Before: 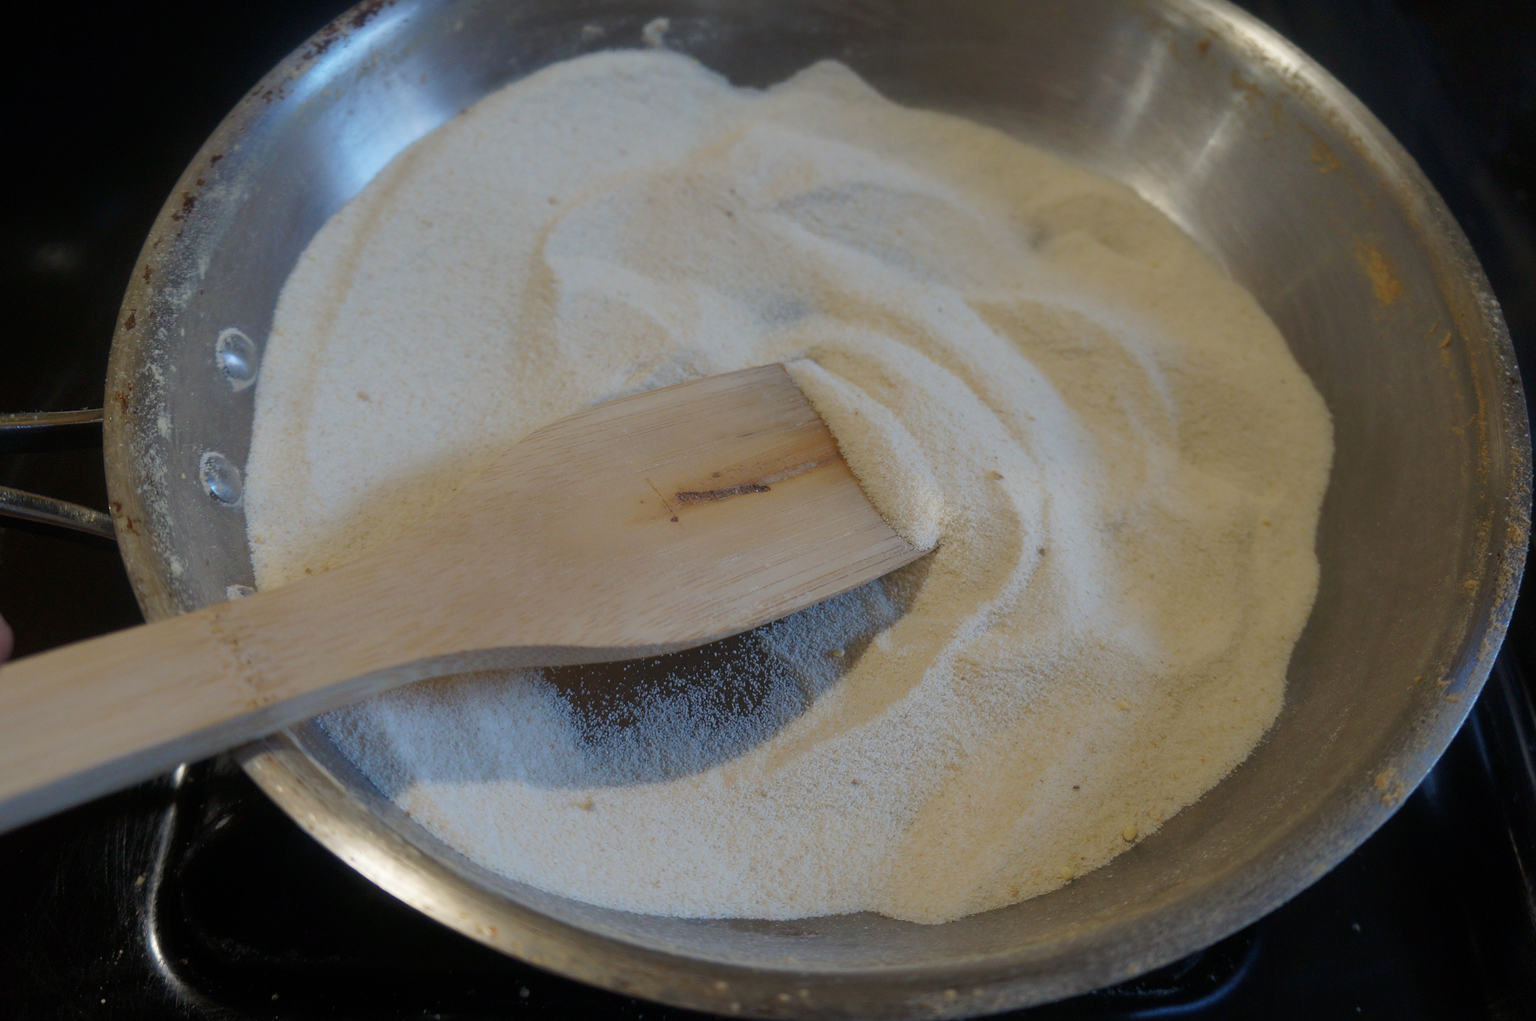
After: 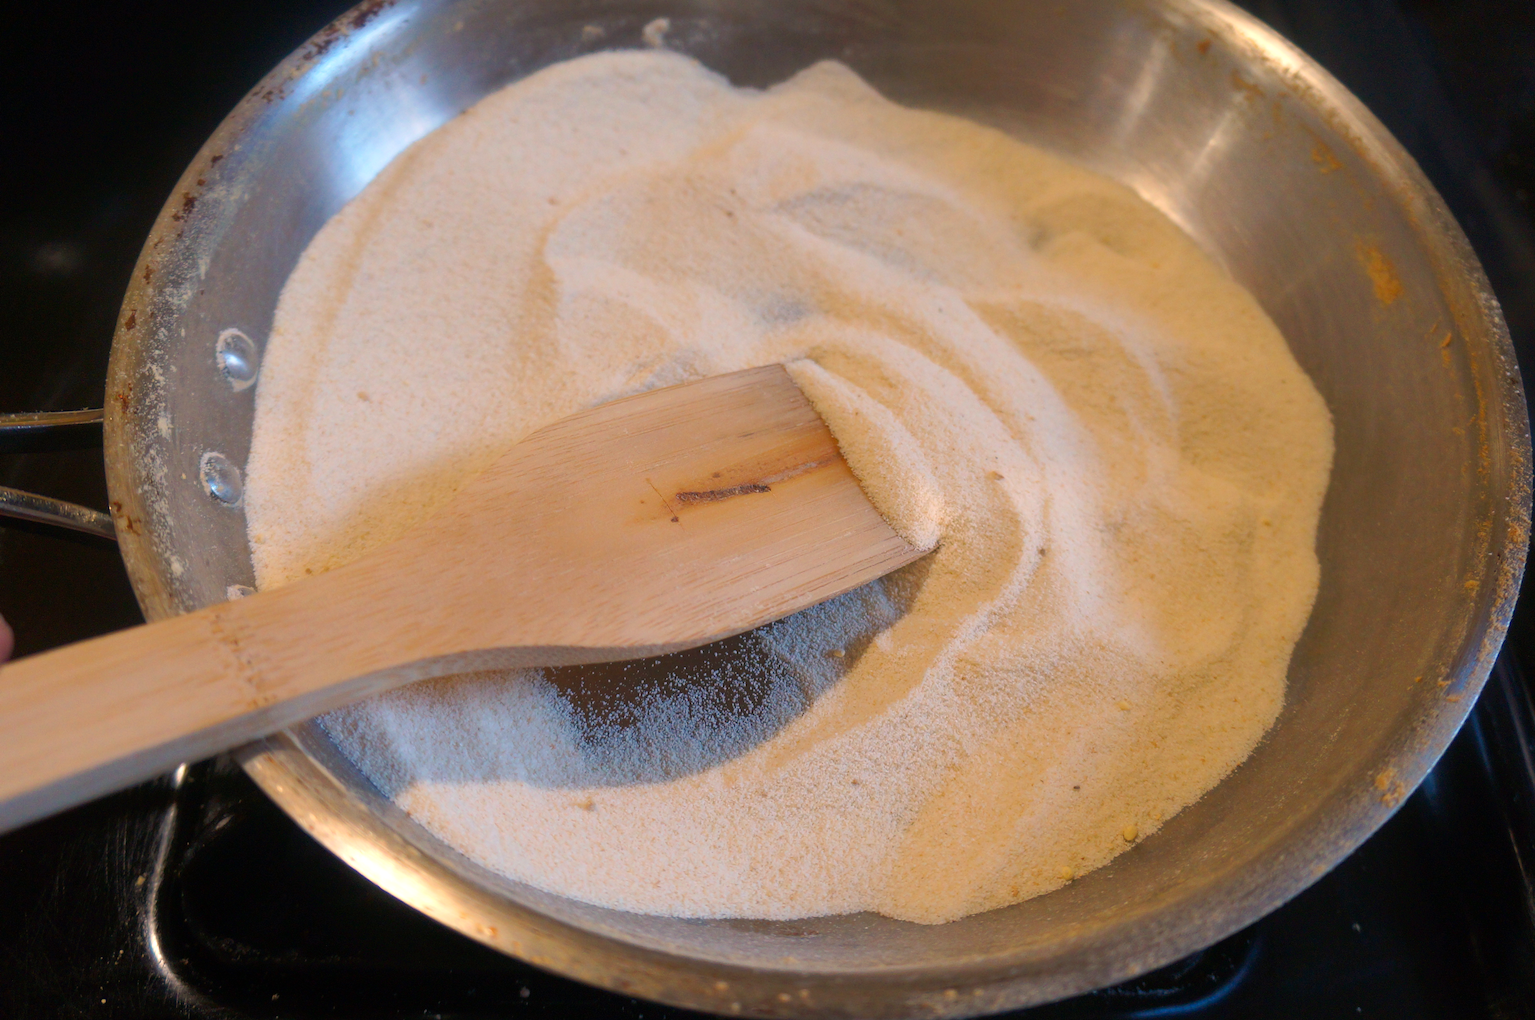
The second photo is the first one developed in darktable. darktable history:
exposure: black level correction 0, exposure 0.5 EV, compensate exposure bias true, compensate highlight preservation false
white balance: red 1.127, blue 0.943
color correction: saturation 1.32
